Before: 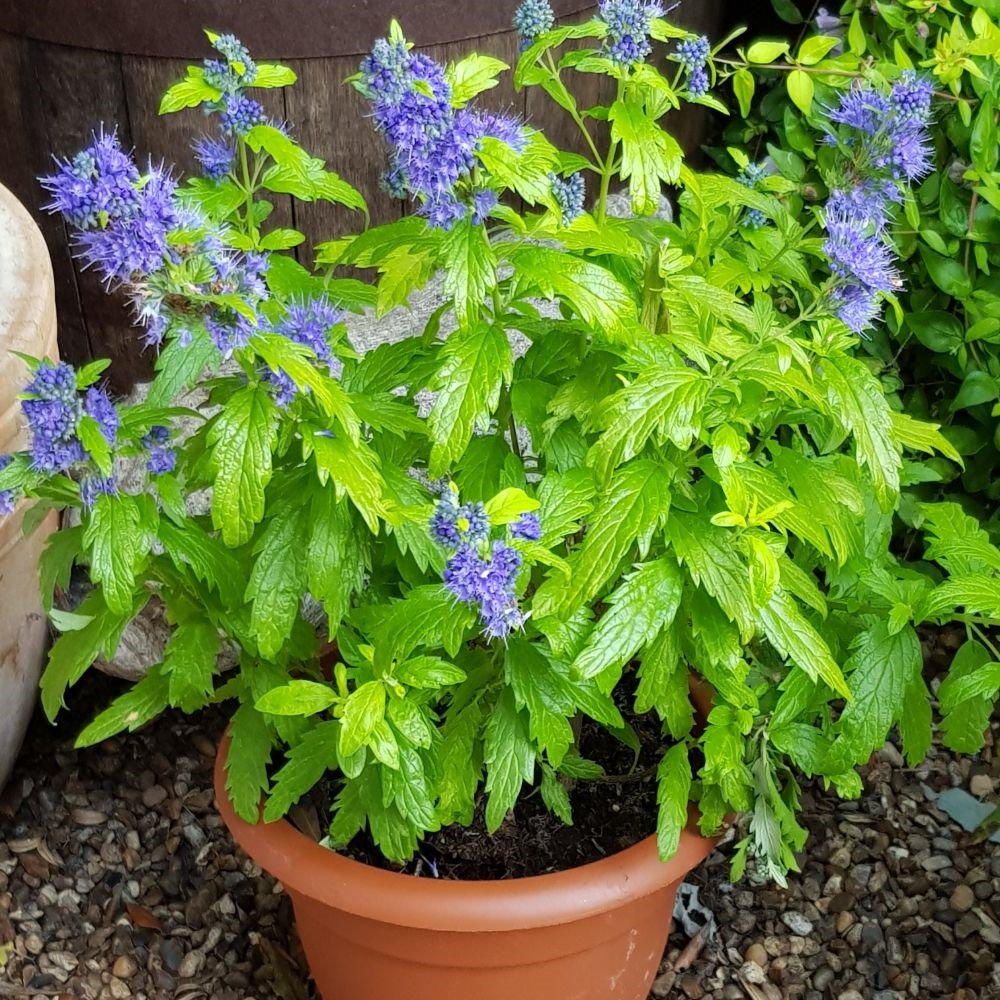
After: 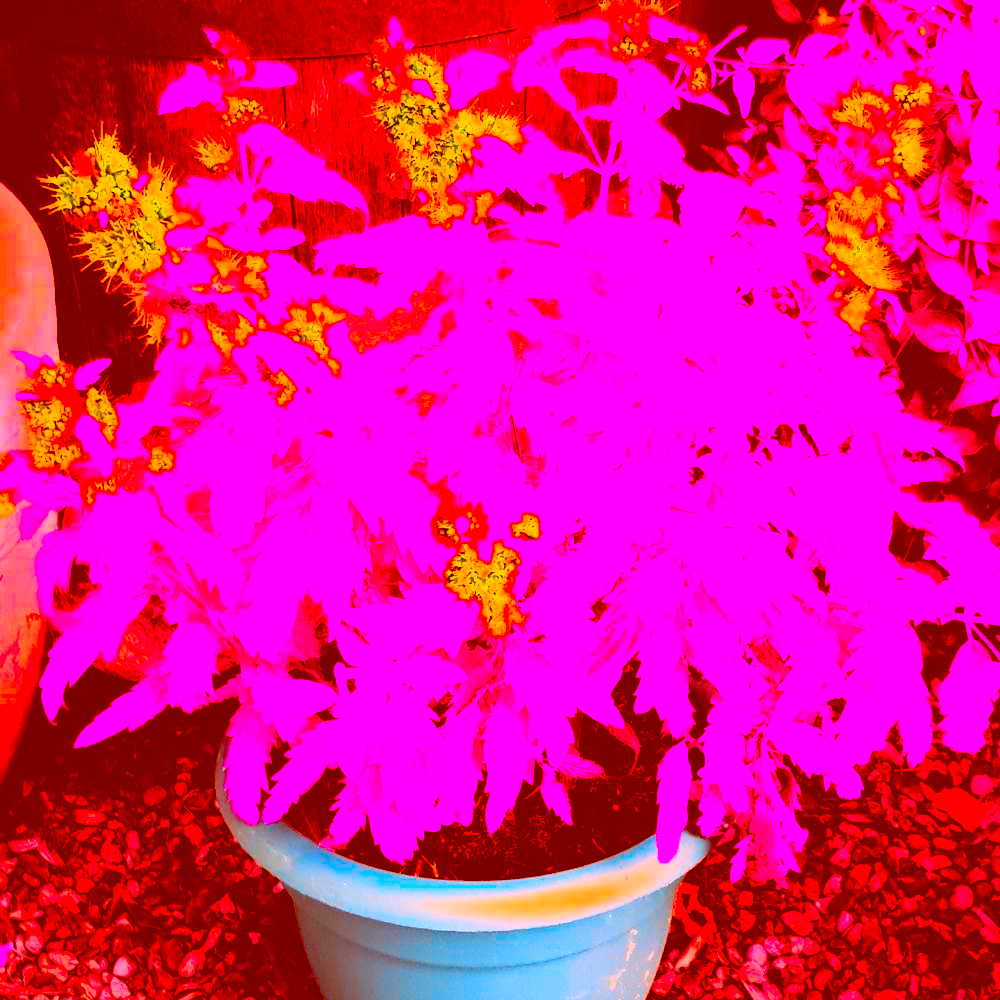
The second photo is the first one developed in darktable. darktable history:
color correction: highlights a* -39.68, highlights b* -40, shadows a* -40, shadows b* -40, saturation -3
rgb curve: curves: ch0 [(0, 0) (0.21, 0.15) (0.24, 0.21) (0.5, 0.75) (0.75, 0.96) (0.89, 0.99) (1, 1)]; ch1 [(0, 0.02) (0.21, 0.13) (0.25, 0.2) (0.5, 0.67) (0.75, 0.9) (0.89, 0.97) (1, 1)]; ch2 [(0, 0.02) (0.21, 0.13) (0.25, 0.2) (0.5, 0.67) (0.75, 0.9) (0.89, 0.97) (1, 1)], compensate middle gray true
